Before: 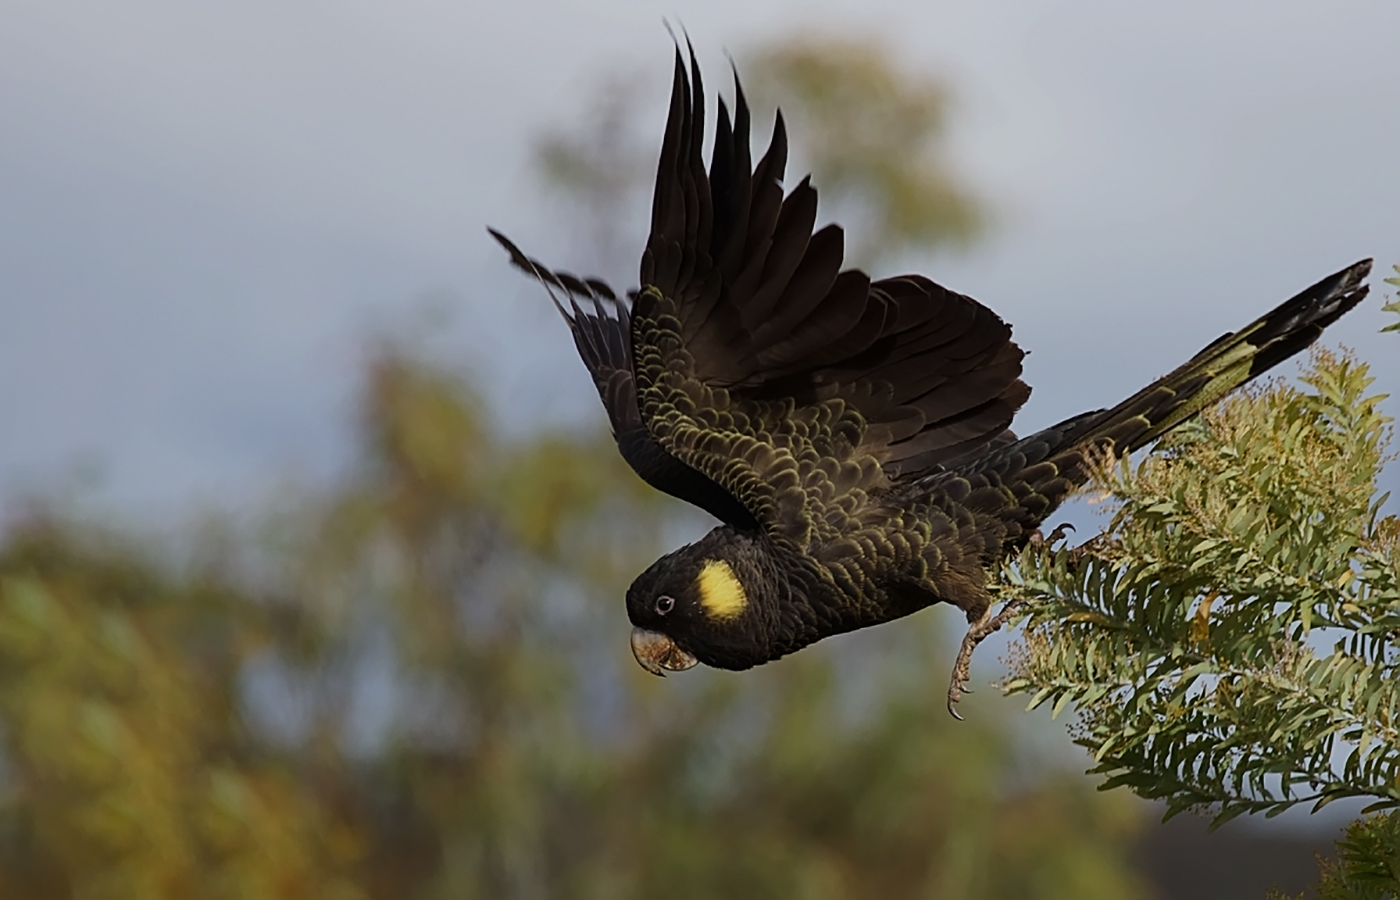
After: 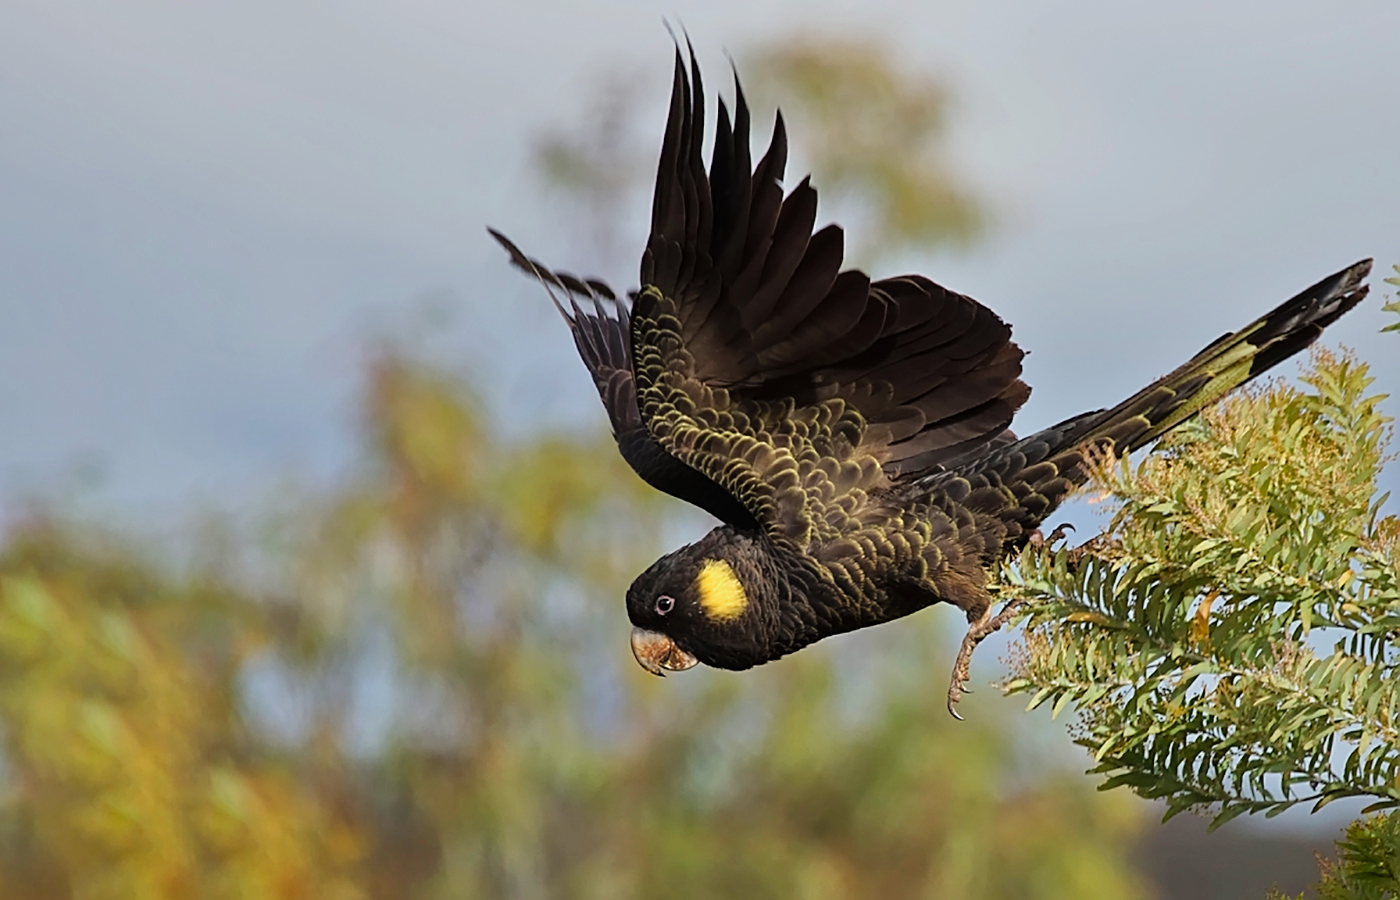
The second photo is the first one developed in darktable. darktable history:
fill light: on, module defaults
tone equalizer: -7 EV 0.15 EV, -6 EV 0.6 EV, -5 EV 1.15 EV, -4 EV 1.33 EV, -3 EV 1.15 EV, -2 EV 0.6 EV, -1 EV 0.15 EV, mask exposure compensation -0.5 EV
color calibration: output R [0.946, 0.065, -0.013, 0], output G [-0.246, 1.264, -0.017, 0], output B [0.046, -0.098, 1.05, 0], illuminant custom, x 0.344, y 0.359, temperature 5045.54 K
